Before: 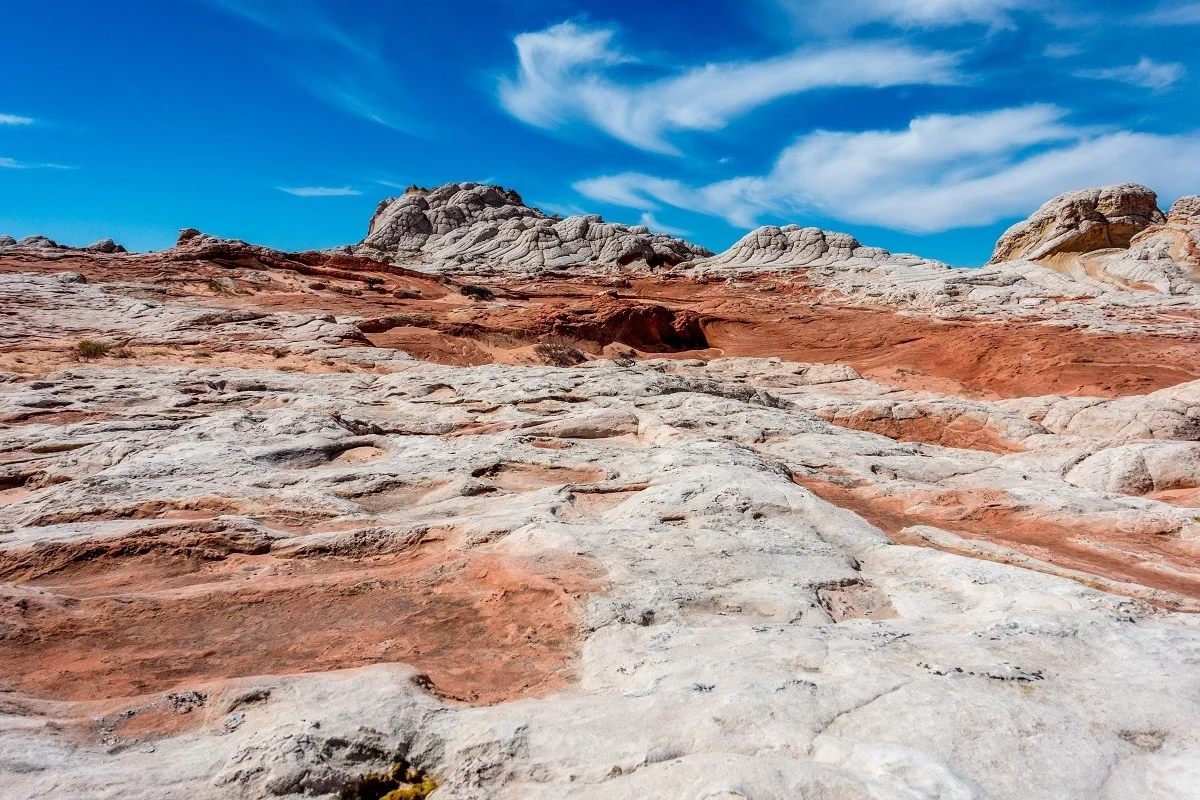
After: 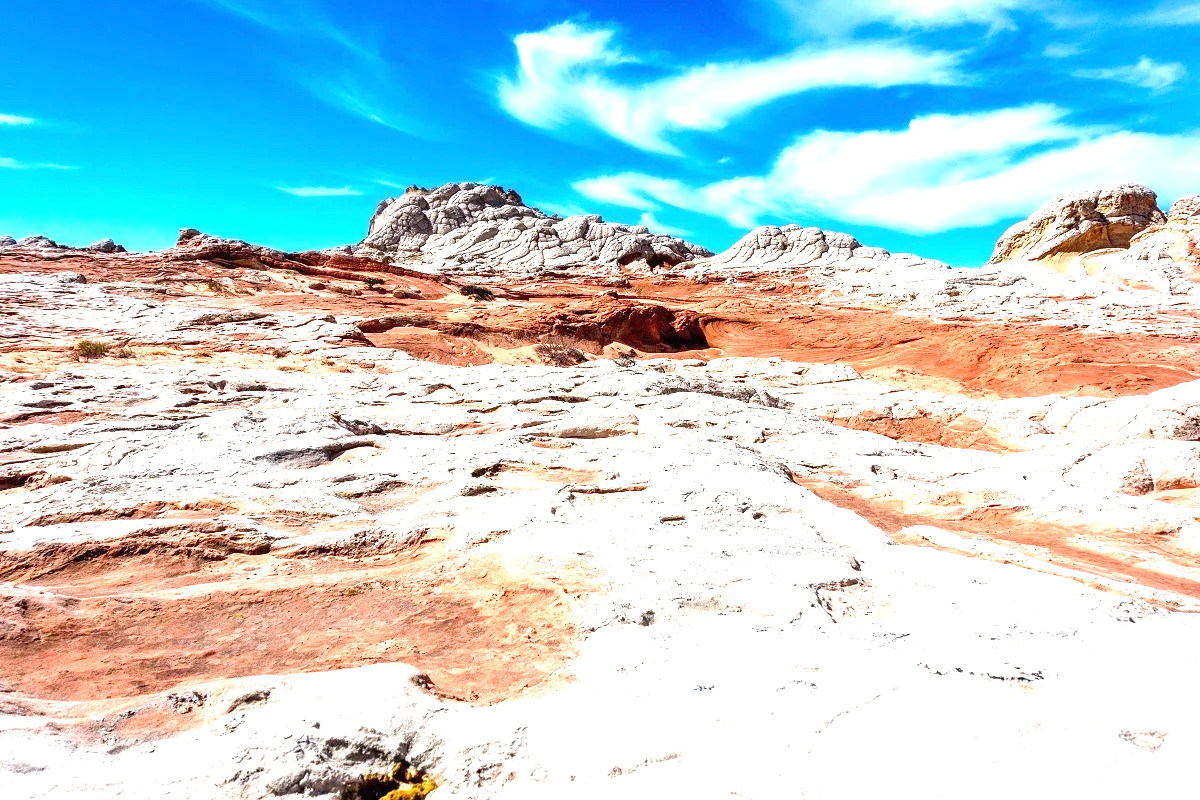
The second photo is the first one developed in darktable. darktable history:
exposure: black level correction 0, exposure 1.458 EV, compensate highlight preservation false
